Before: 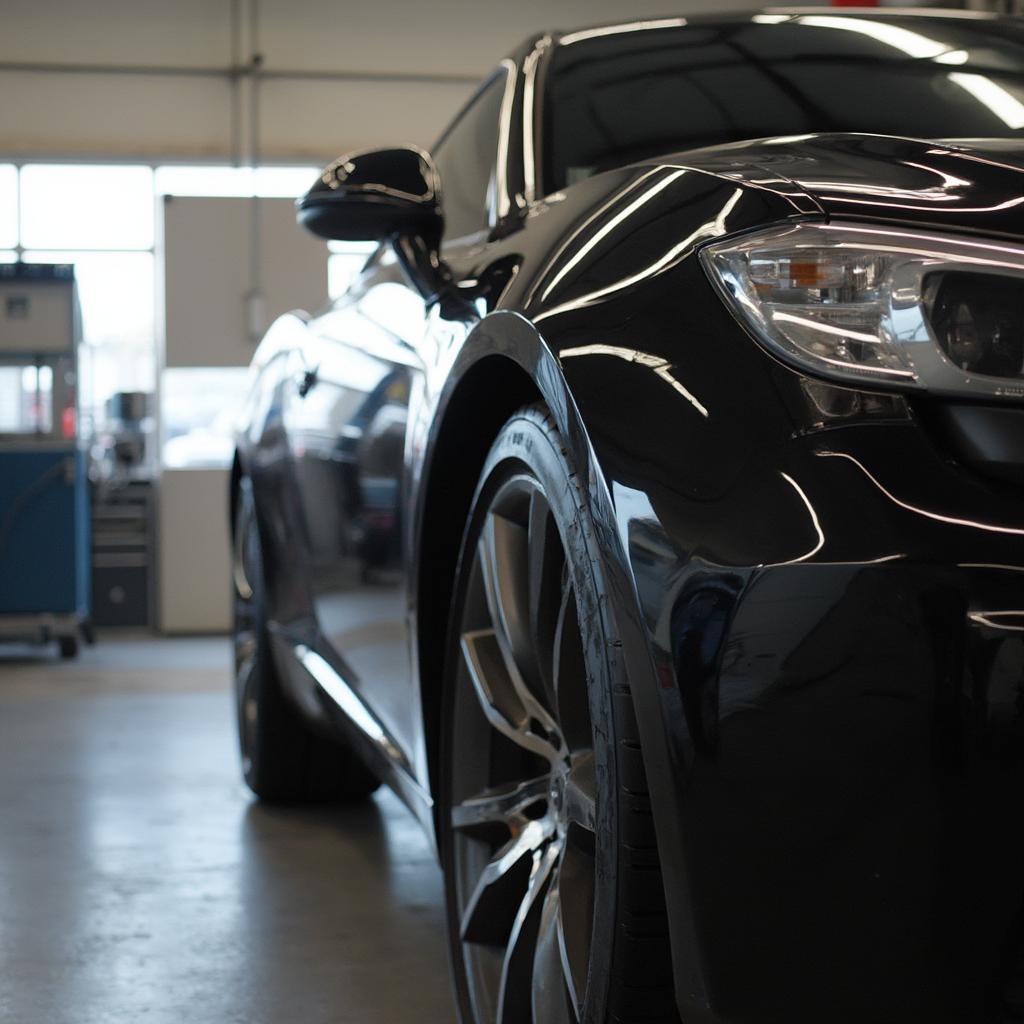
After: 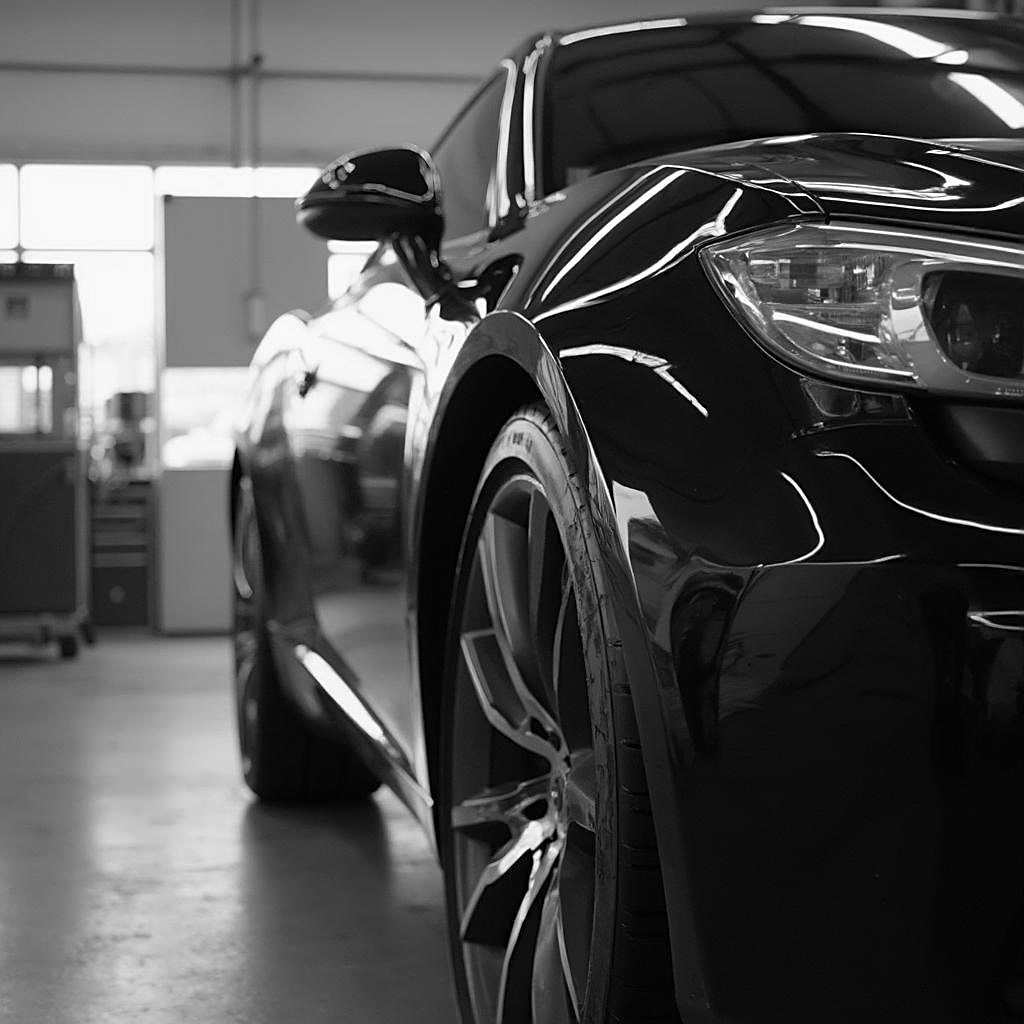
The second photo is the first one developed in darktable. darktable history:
sharpen: on, module defaults
monochrome: a 32, b 64, size 2.3
rotate and perspective: crop left 0, crop top 0
